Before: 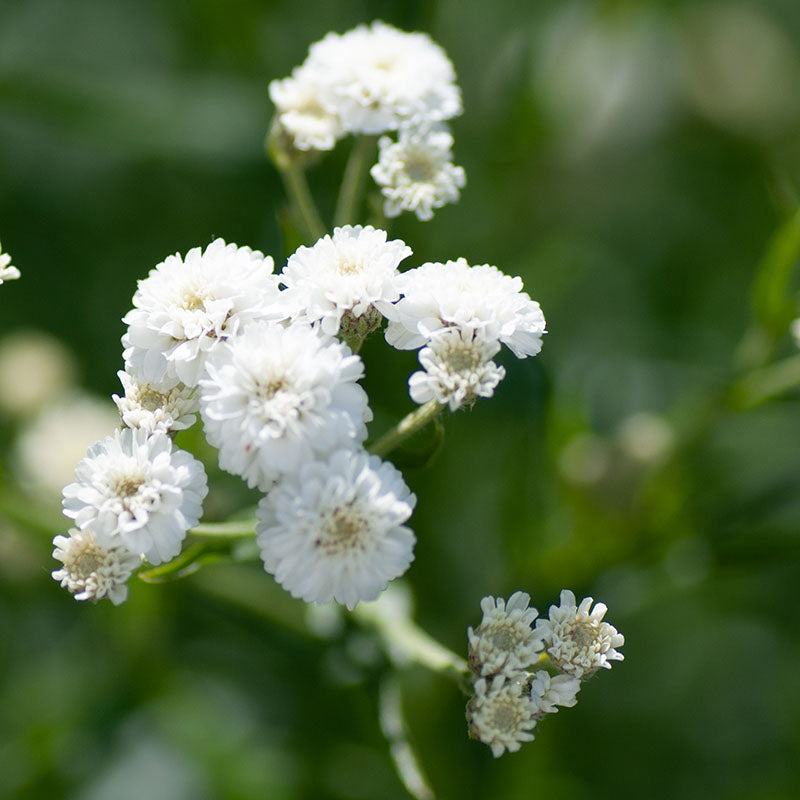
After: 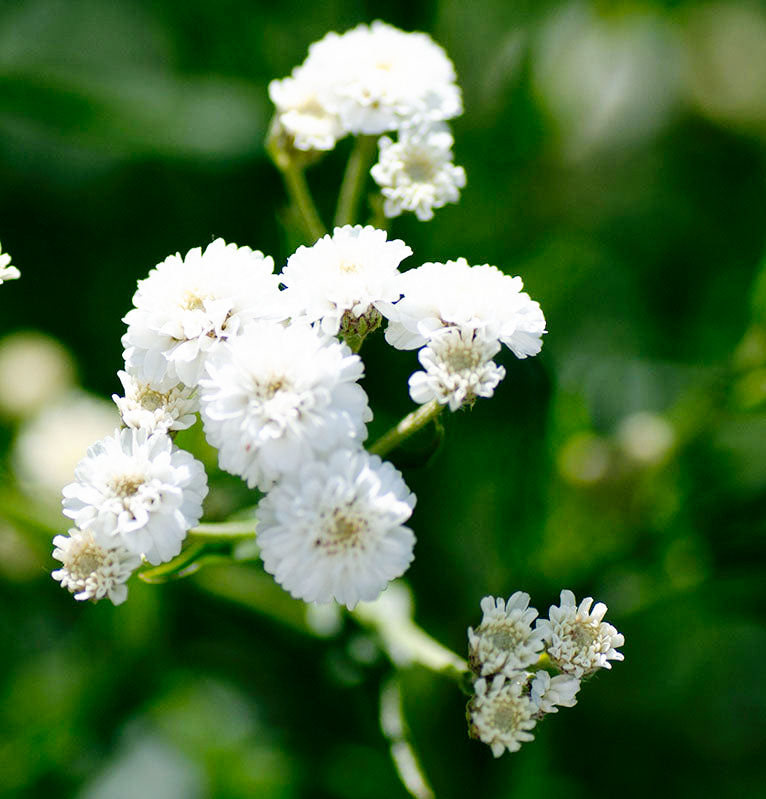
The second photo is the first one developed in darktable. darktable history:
tone curve: curves: ch0 [(0, 0) (0.003, 0) (0.011, 0.001) (0.025, 0.001) (0.044, 0.003) (0.069, 0.009) (0.1, 0.018) (0.136, 0.032) (0.177, 0.074) (0.224, 0.13) (0.277, 0.218) (0.335, 0.321) (0.399, 0.425) (0.468, 0.523) (0.543, 0.617) (0.623, 0.708) (0.709, 0.789) (0.801, 0.873) (0.898, 0.967) (1, 1)], preserve colors none
crop: right 4.126%, bottom 0.031%
